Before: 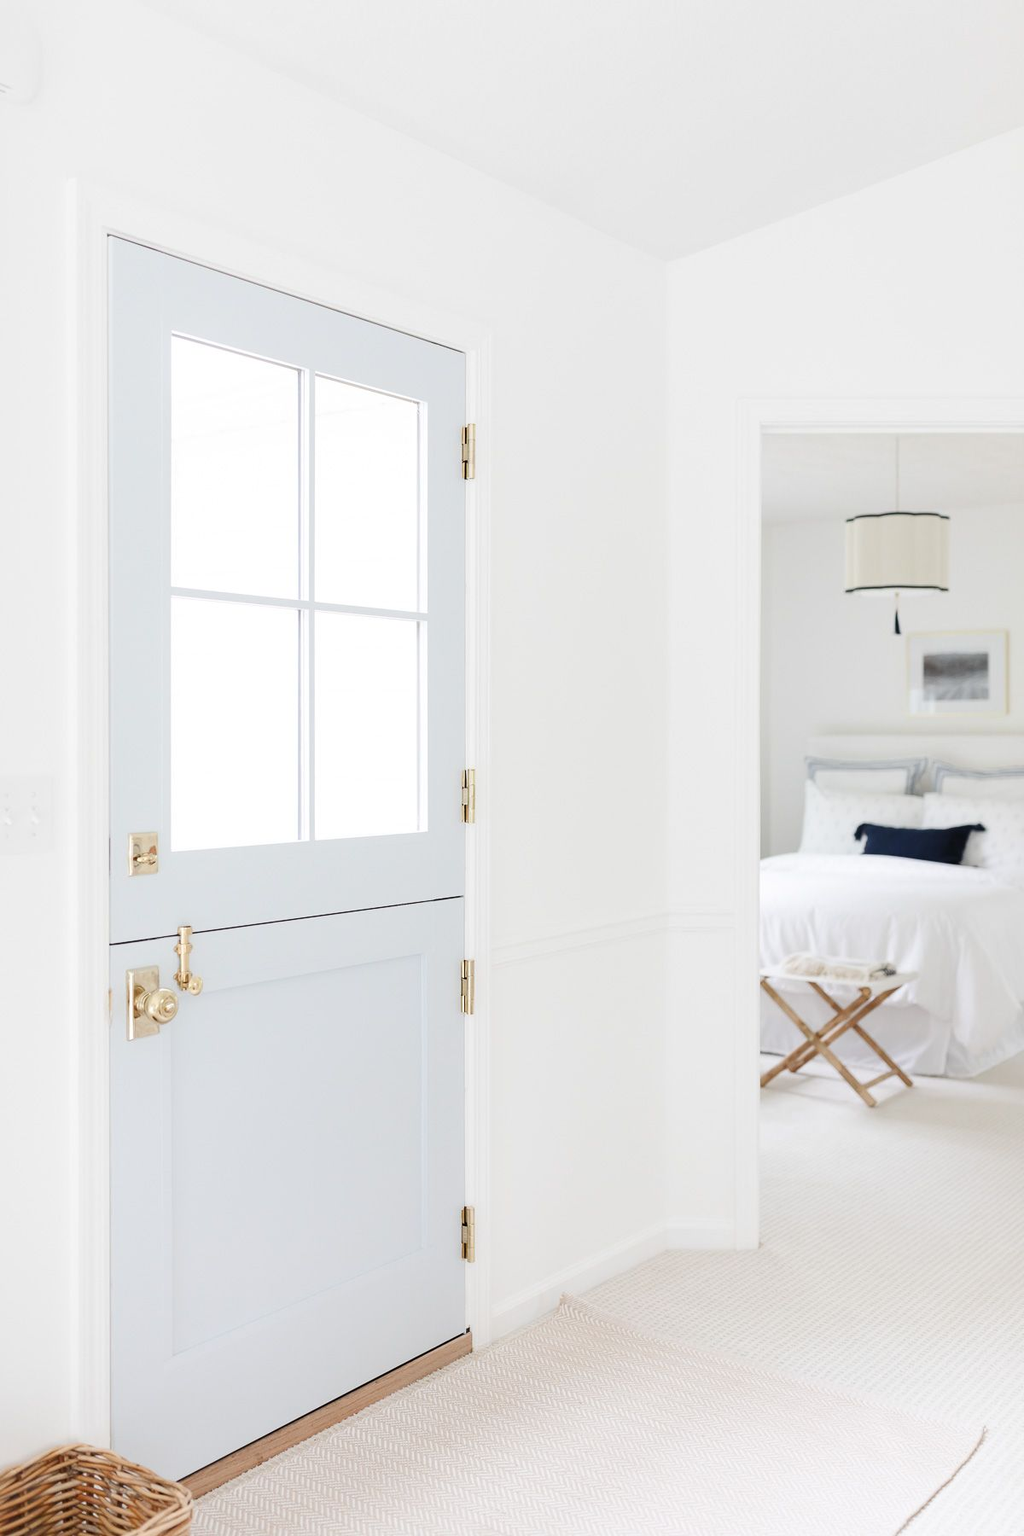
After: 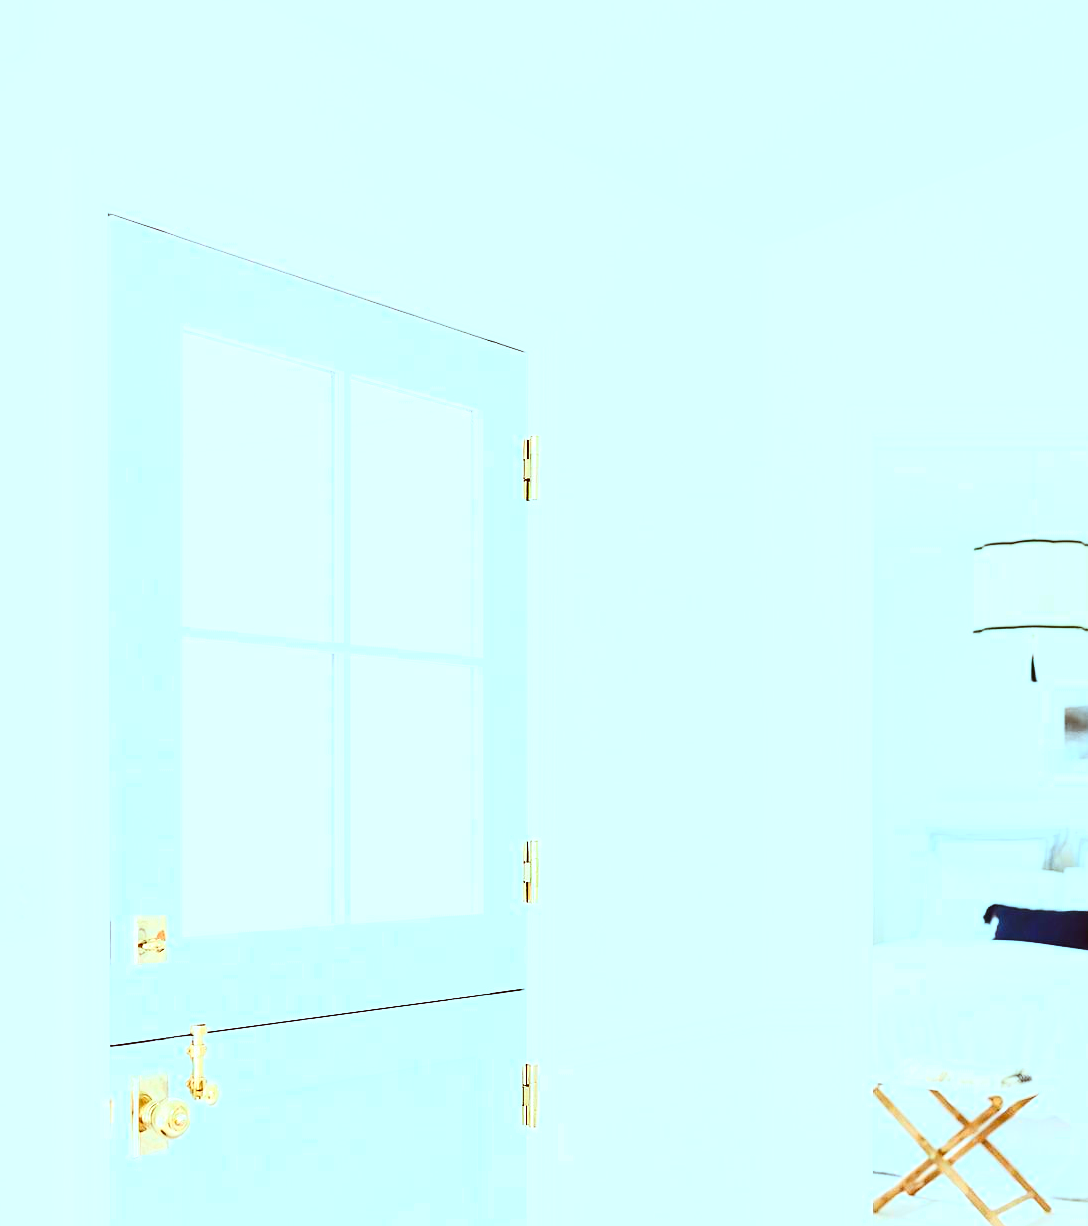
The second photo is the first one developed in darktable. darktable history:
crop: left 1.553%, top 3.391%, right 7.771%, bottom 28.443%
exposure: black level correction 0, exposure 0.702 EV, compensate highlight preservation false
color correction: highlights a* -6, highlights b* 9.19, shadows a* 10.84, shadows b* 23.47
sharpen: radius 1.281, amount 0.304, threshold 0.117
contrast brightness saturation: contrast 0.269, brightness 0.023, saturation 0.877
color calibration: gray › normalize channels true, illuminant F (fluorescent), F source F9 (Cool White Deluxe 4150 K) – high CRI, x 0.375, y 0.373, temperature 4155.2 K, gamut compression 0.022
color balance rgb: highlights gain › chroma 0.209%, highlights gain › hue 330.66°, linear chroma grading › global chroma 25.5%, perceptual saturation grading › global saturation -27.87%
